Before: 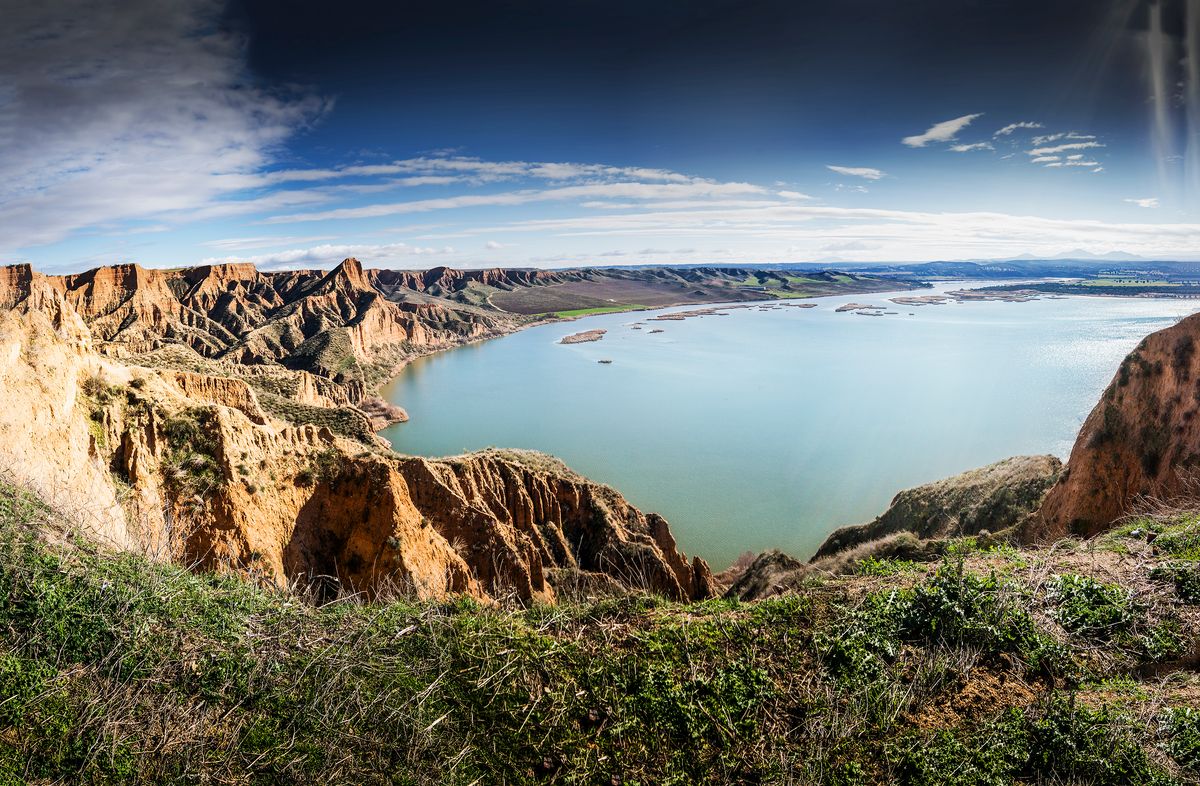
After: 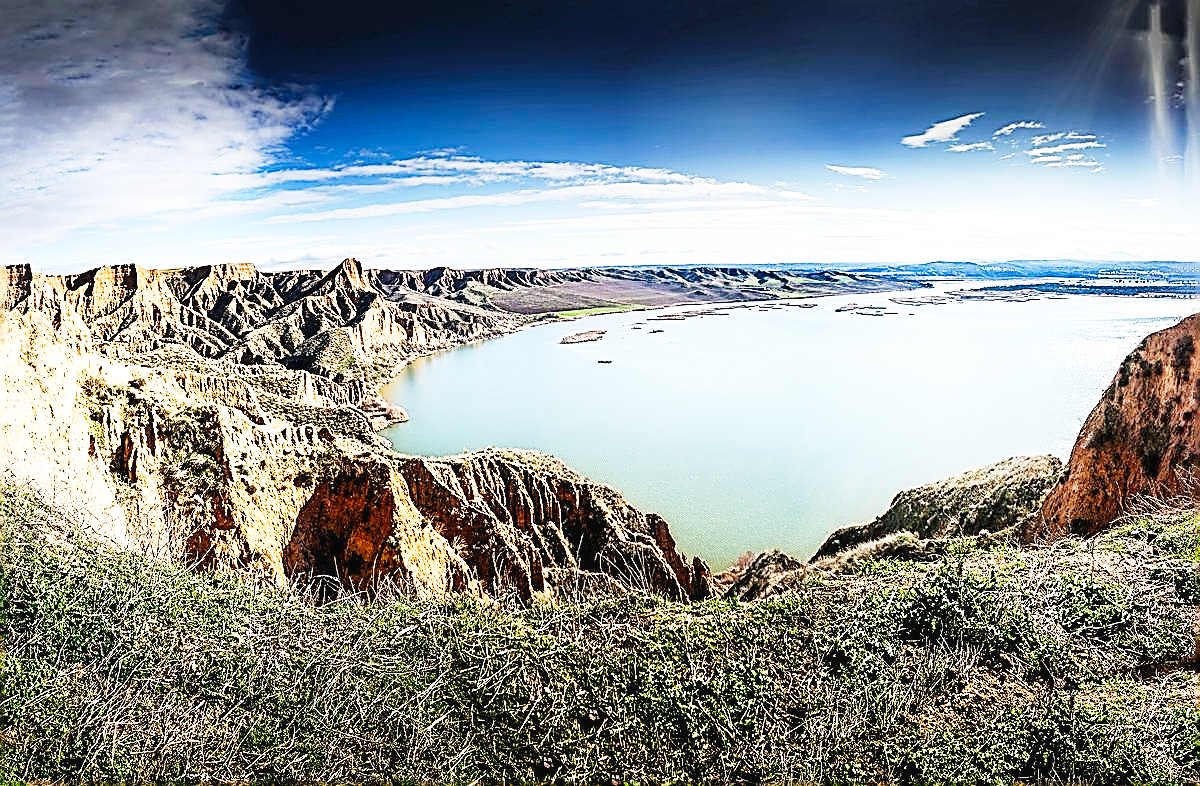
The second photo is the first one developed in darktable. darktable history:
sharpen: amount 1.861
base curve: curves: ch0 [(0, 0.003) (0.001, 0.002) (0.006, 0.004) (0.02, 0.022) (0.048, 0.086) (0.094, 0.234) (0.162, 0.431) (0.258, 0.629) (0.385, 0.8) (0.548, 0.918) (0.751, 0.988) (1, 1)], preserve colors none
